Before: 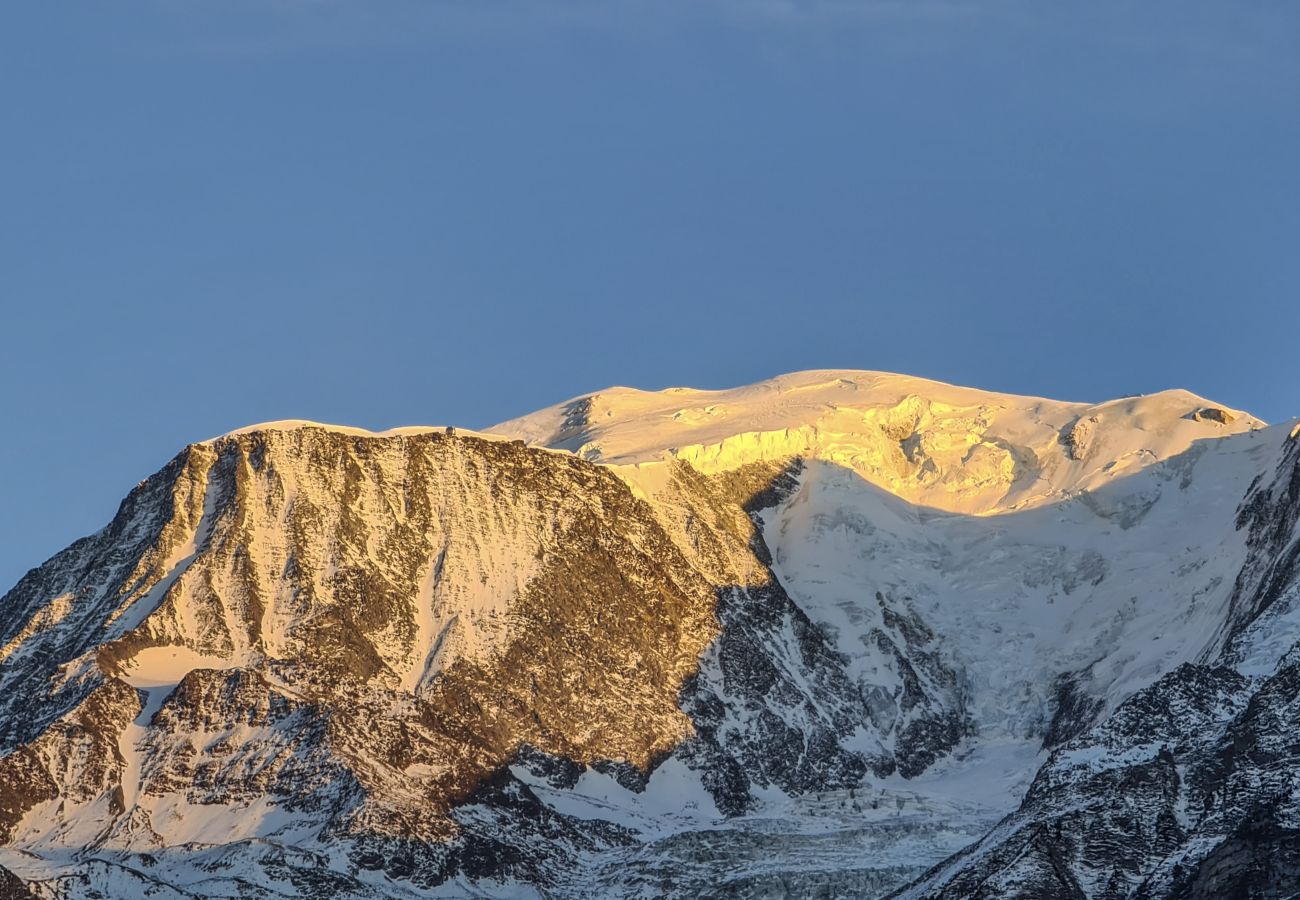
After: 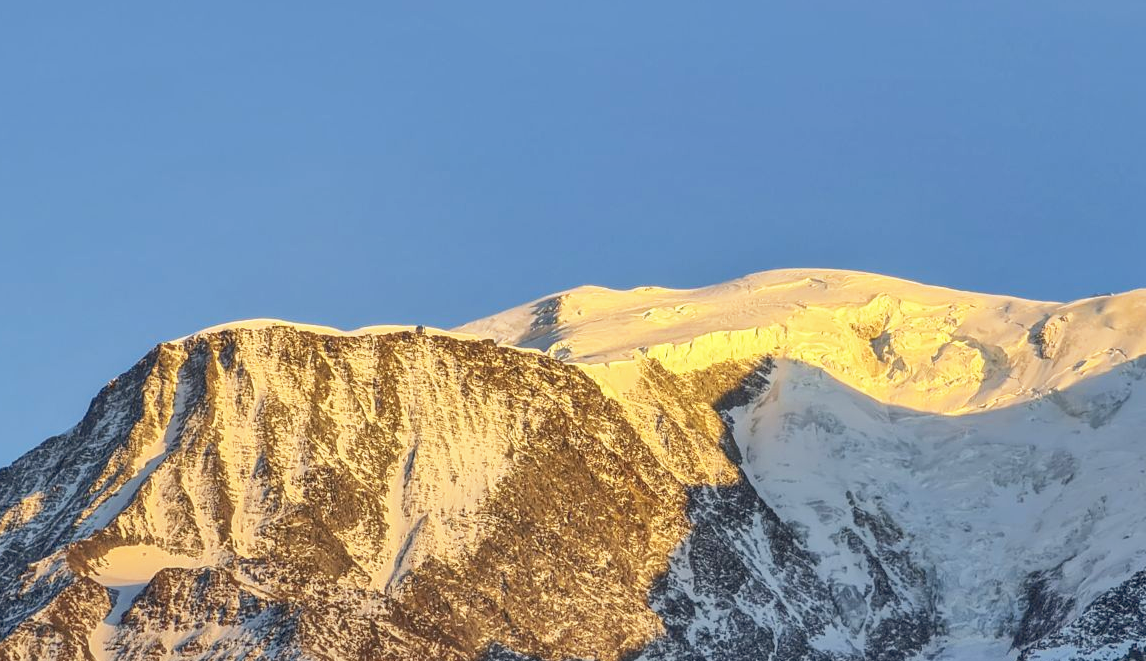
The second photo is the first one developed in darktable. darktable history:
base curve: curves: ch0 [(0, 0) (0.579, 0.807) (1, 1)], preserve colors none
shadows and highlights: highlights color adjustment 72.94%
crop and rotate: left 2.354%, top 11.263%, right 9.432%, bottom 15.282%
